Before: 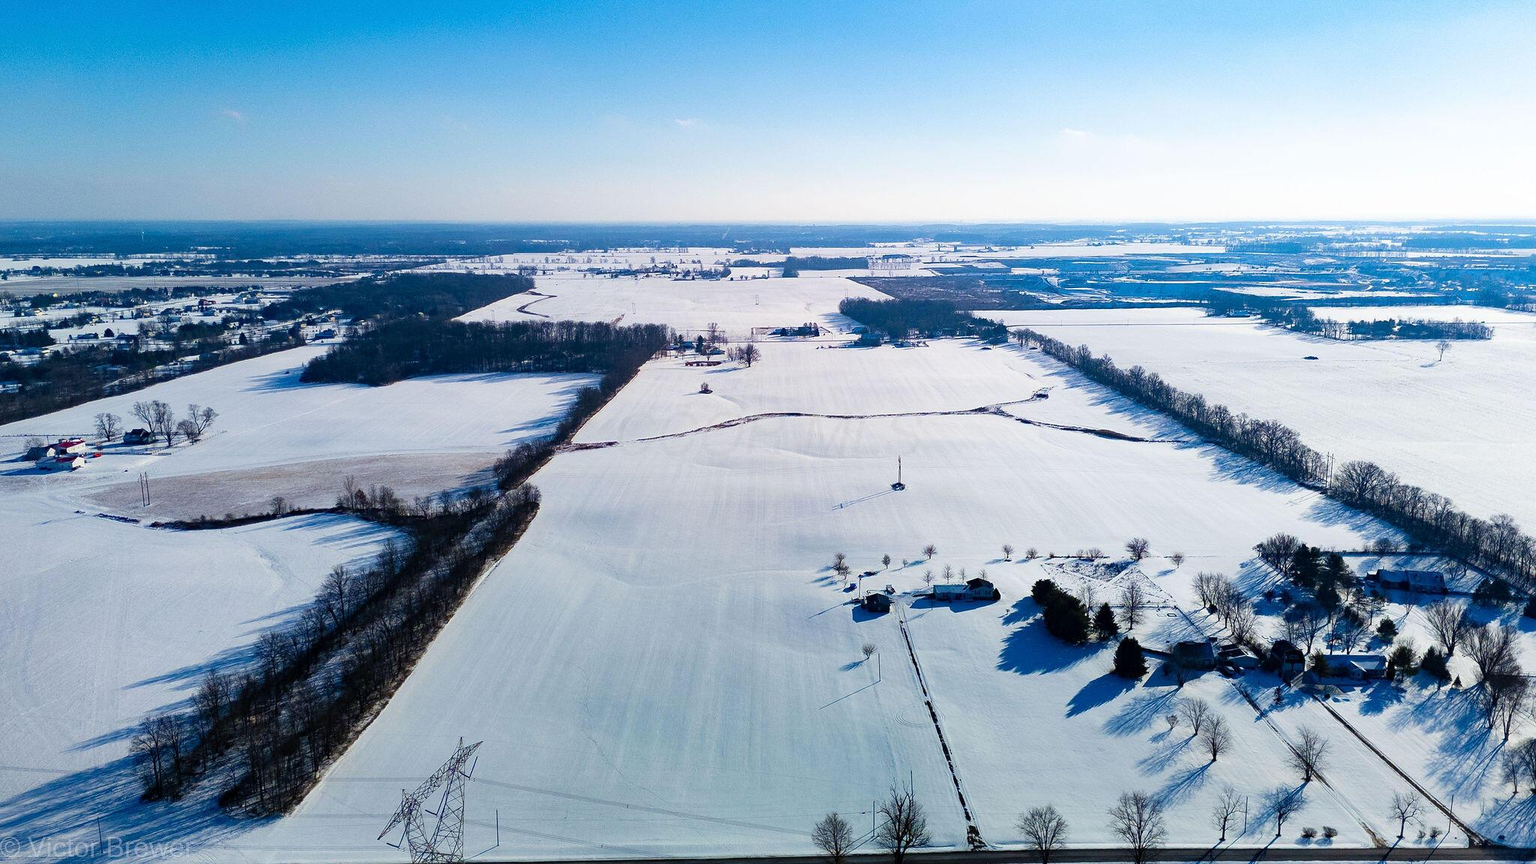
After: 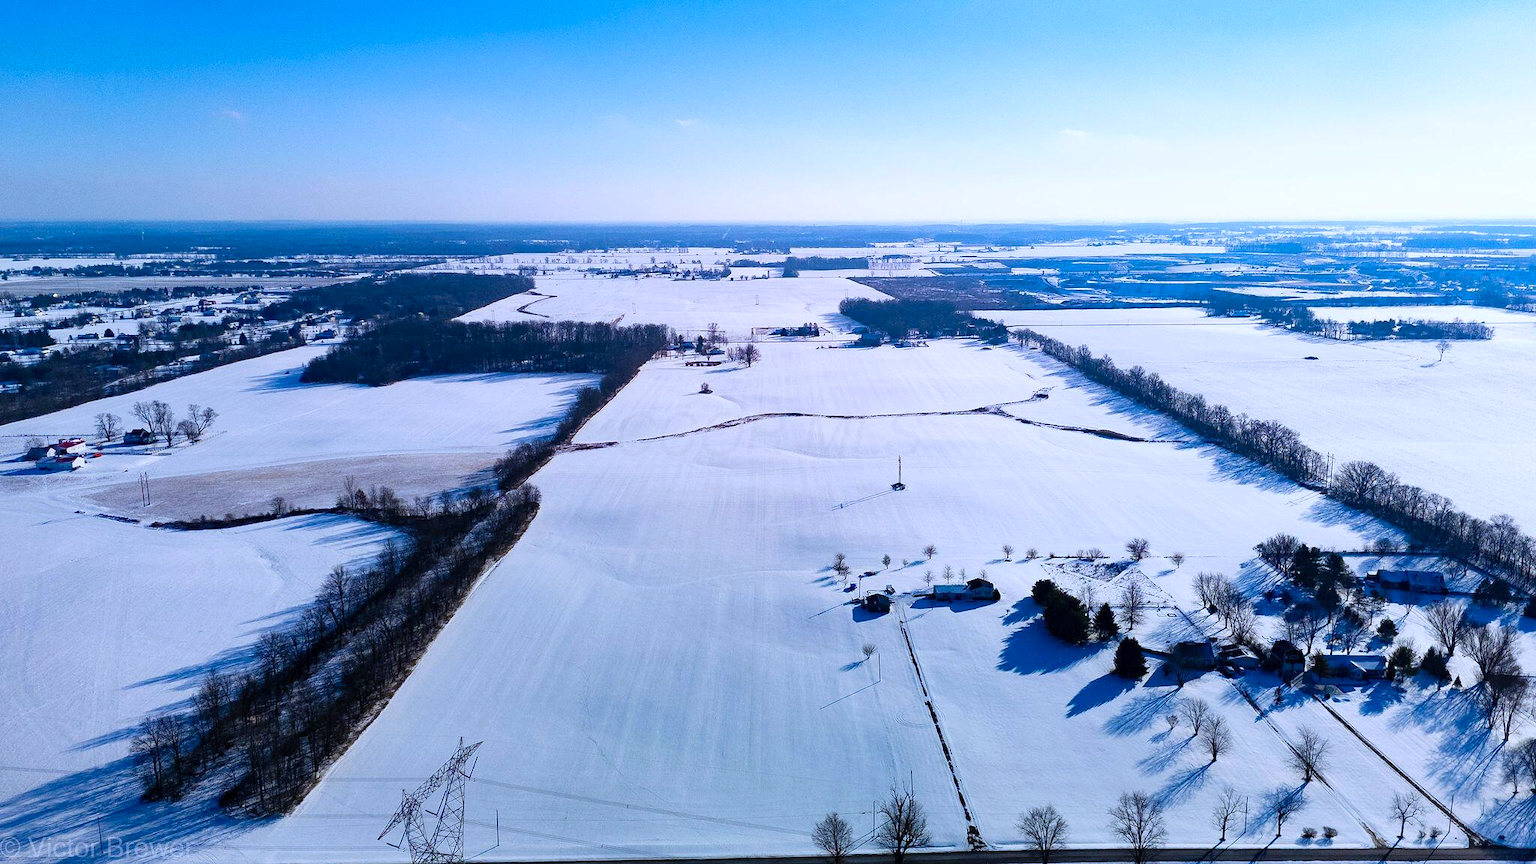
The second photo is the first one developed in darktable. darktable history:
color calibration: illuminant custom, x 0.373, y 0.389, temperature 4226.23 K
